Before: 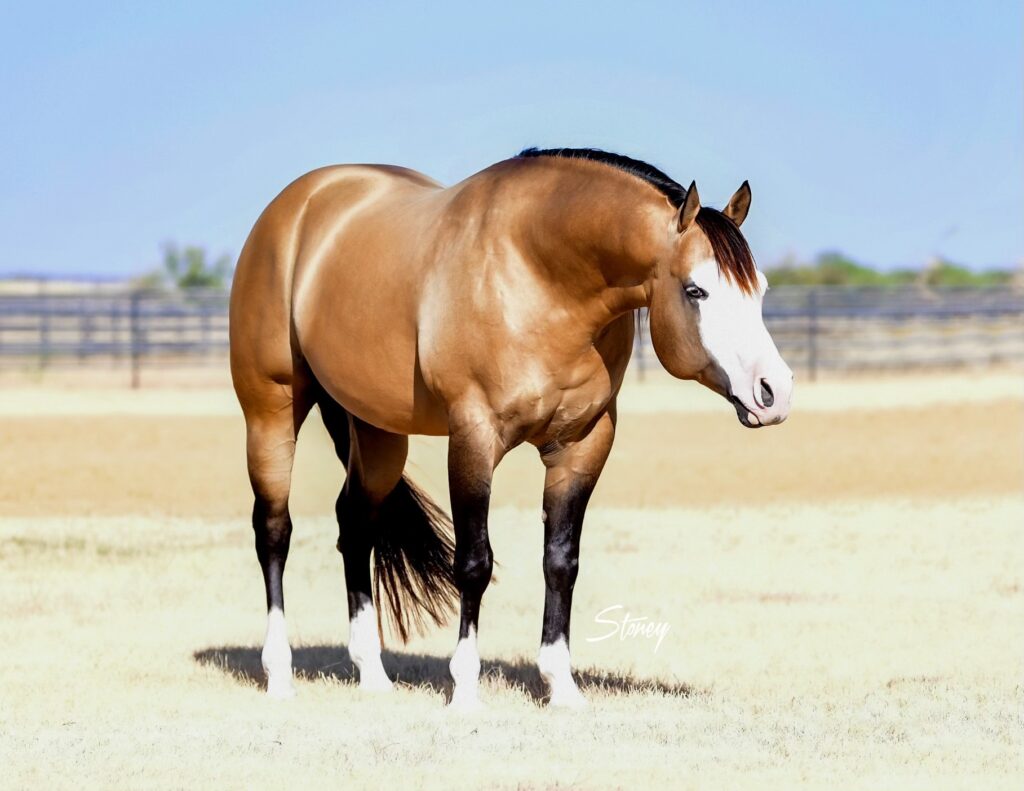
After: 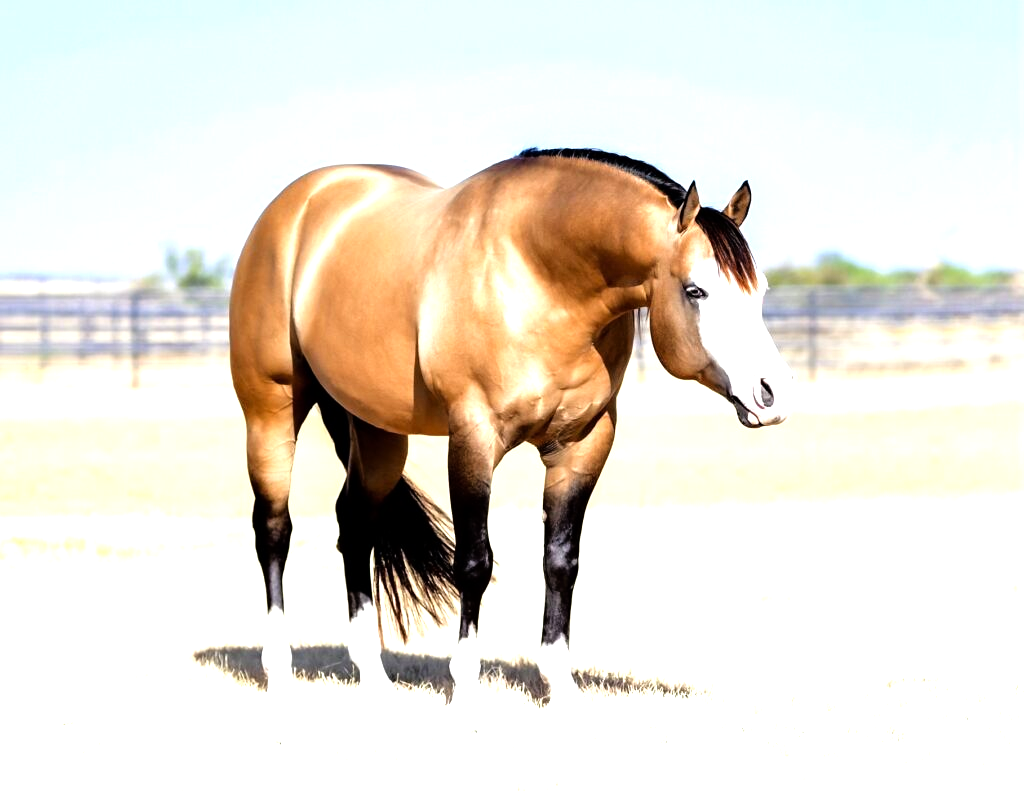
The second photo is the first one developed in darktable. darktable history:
tone equalizer: -8 EV -1.11 EV, -7 EV -1.05 EV, -6 EV -0.86 EV, -5 EV -0.566 EV, -3 EV 0.601 EV, -2 EV 0.857 EV, -1 EV 0.994 EV, +0 EV 1.06 EV, mask exposure compensation -0.489 EV
